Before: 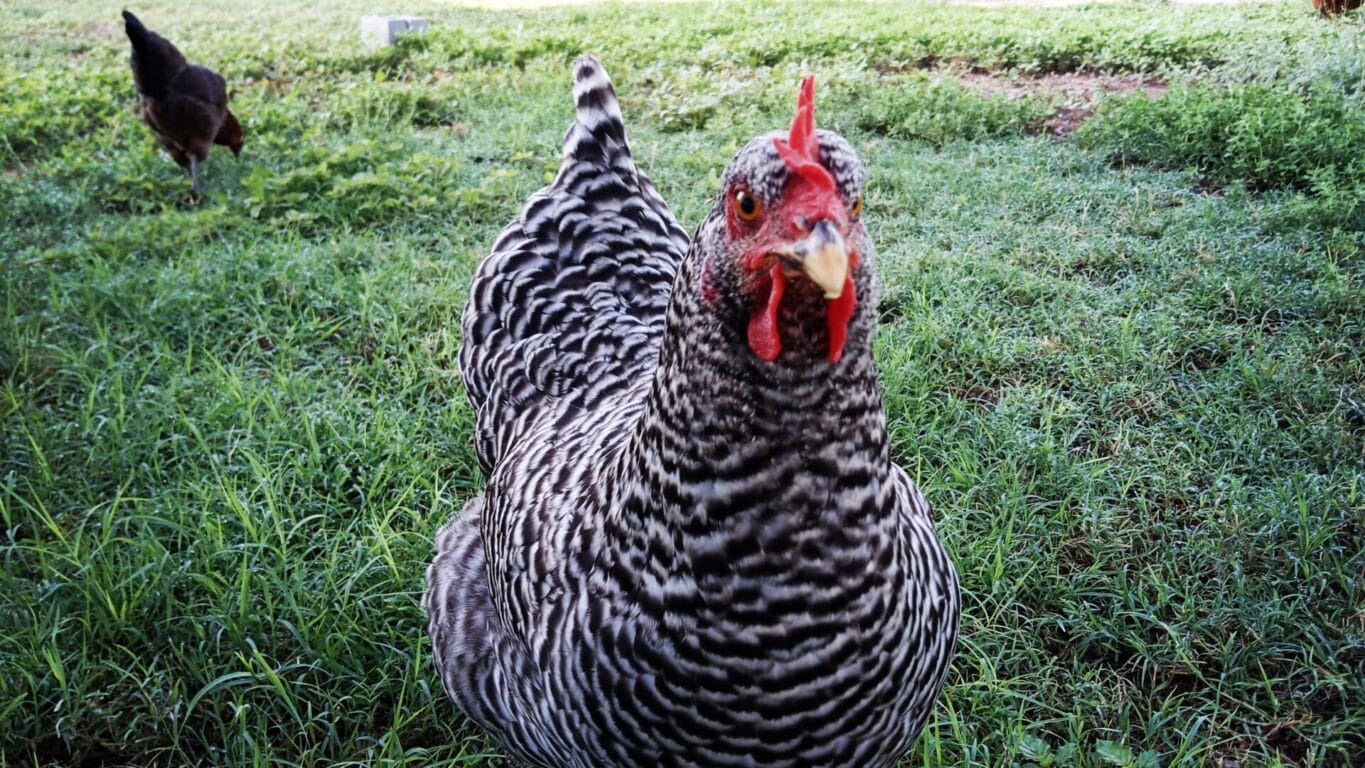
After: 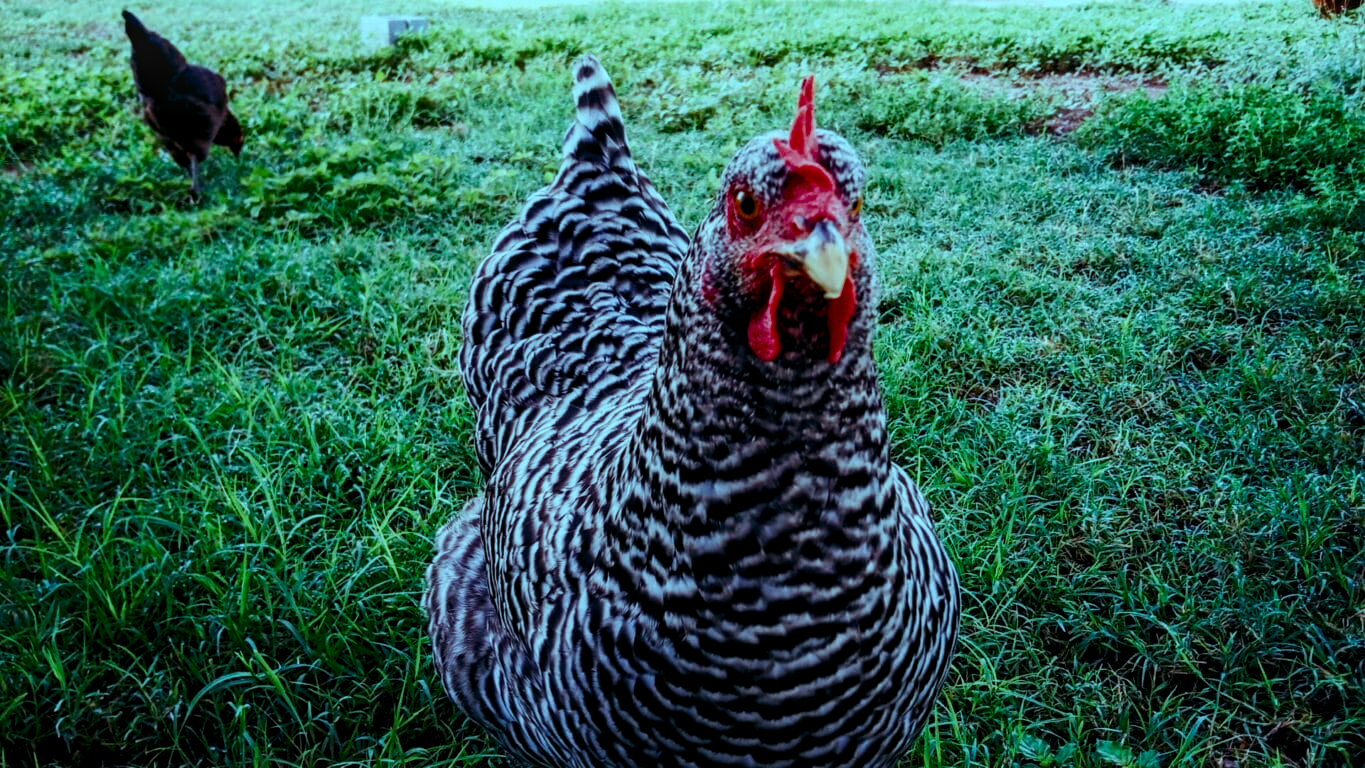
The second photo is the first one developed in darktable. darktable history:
contrast brightness saturation: contrast 0.22
color balance rgb: shadows lift › luminance -7.7%, shadows lift › chroma 2.13%, shadows lift › hue 165.27°, power › luminance -7.77%, power › chroma 1.34%, power › hue 330.55°, highlights gain › luminance -33.33%, highlights gain › chroma 5.68%, highlights gain › hue 217.2°, global offset › luminance -0.33%, global offset › chroma 0.11%, global offset › hue 165.27°, perceptual saturation grading › global saturation 27.72%, perceptual saturation grading › highlights -25%, perceptual saturation grading › mid-tones 25%, perceptual saturation grading › shadows 50%
local contrast: on, module defaults
